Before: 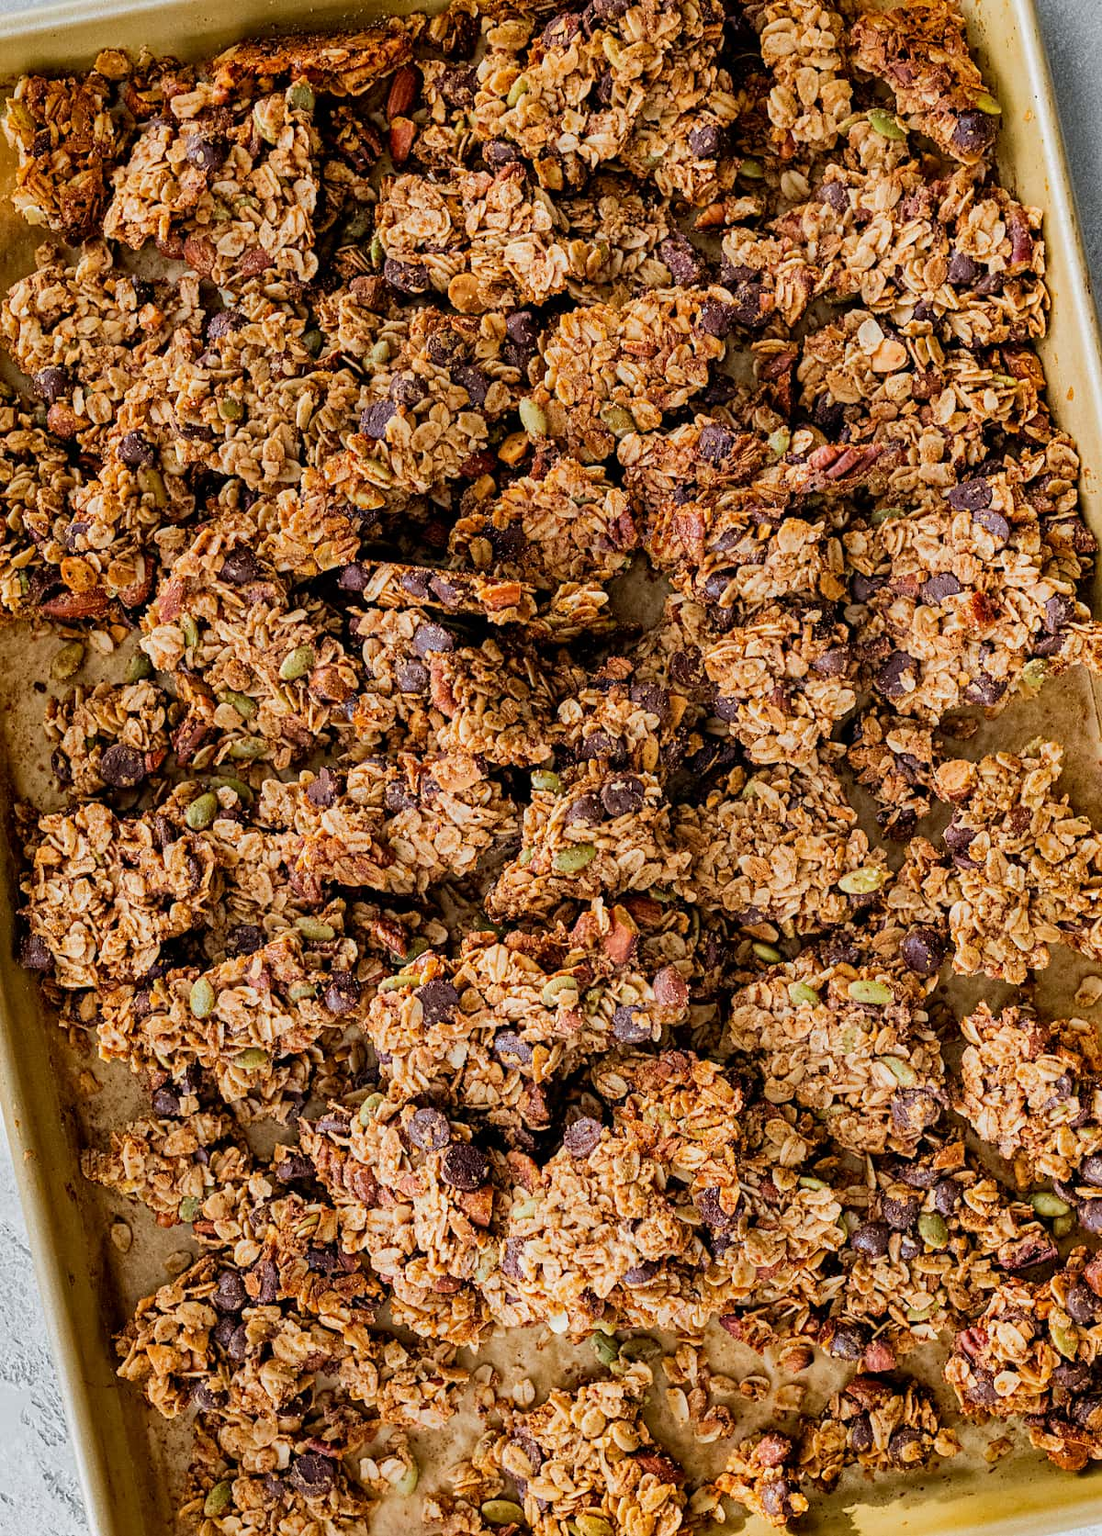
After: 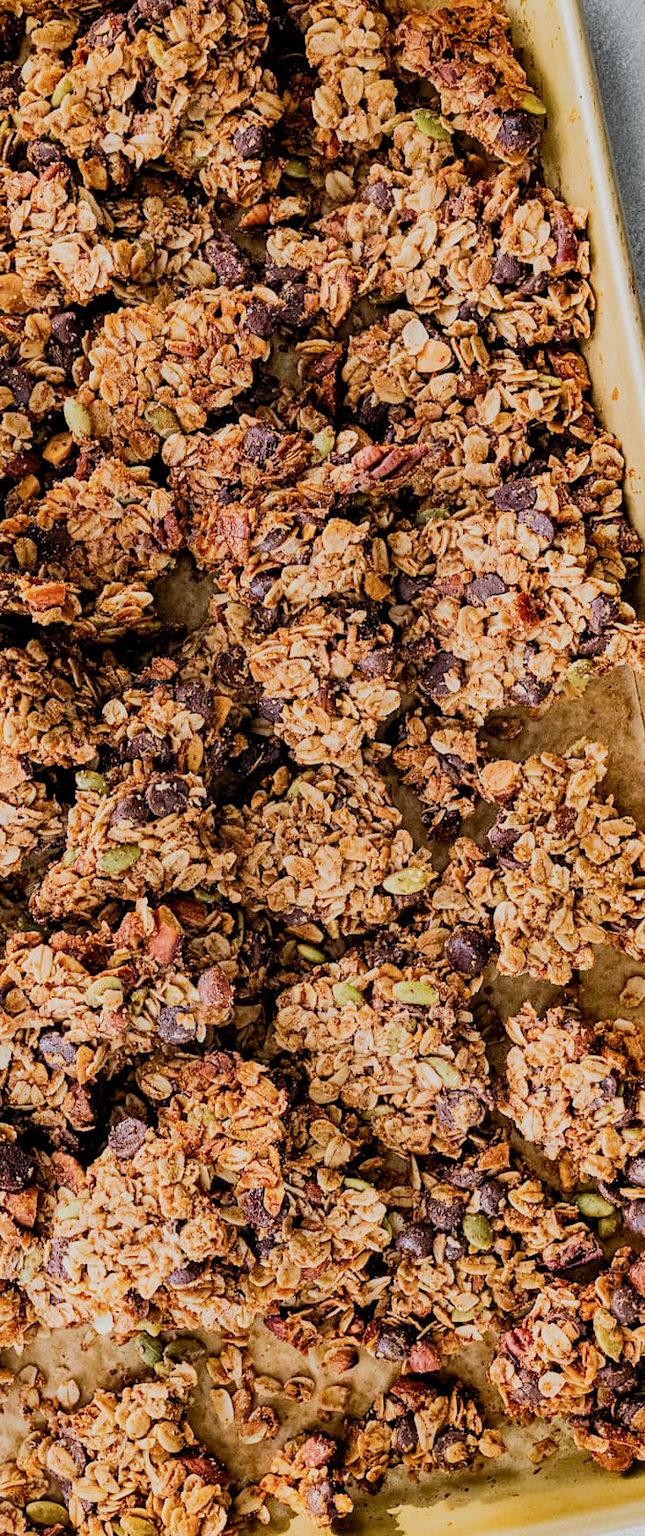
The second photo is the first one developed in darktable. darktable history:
filmic rgb: black relative exposure -16 EV, white relative exposure 4.97 EV, hardness 6.25
contrast brightness saturation: contrast 0.15, brightness 0.05
crop: left 41.402%
